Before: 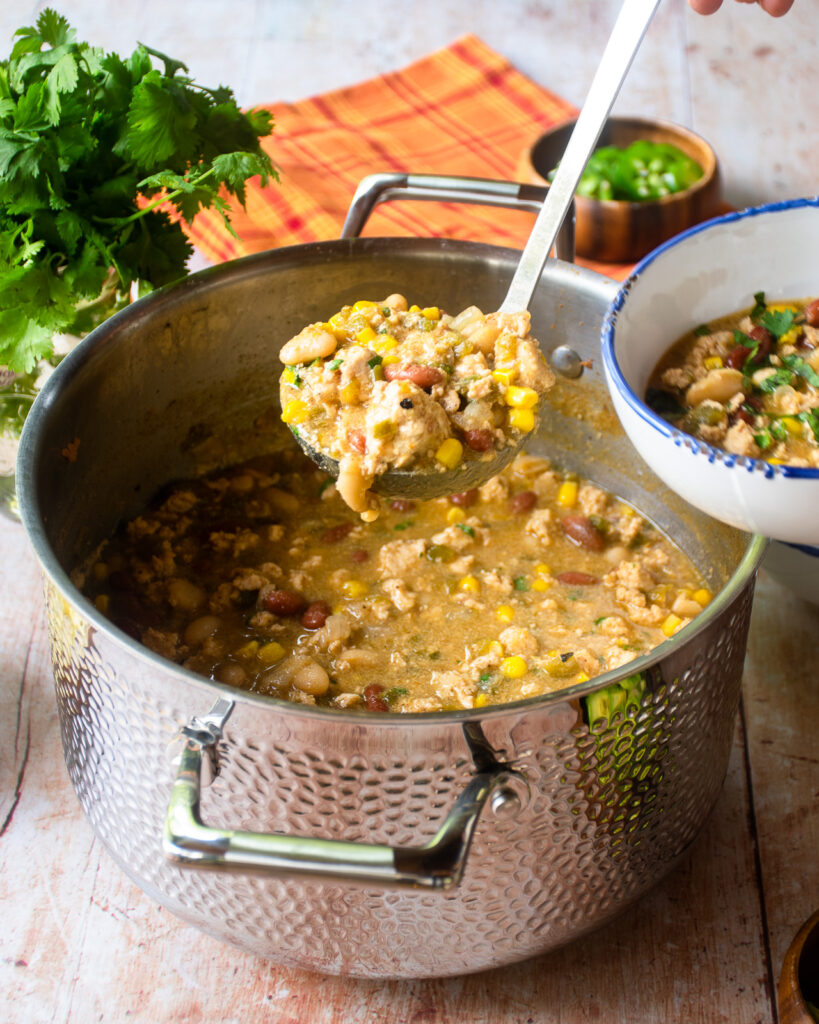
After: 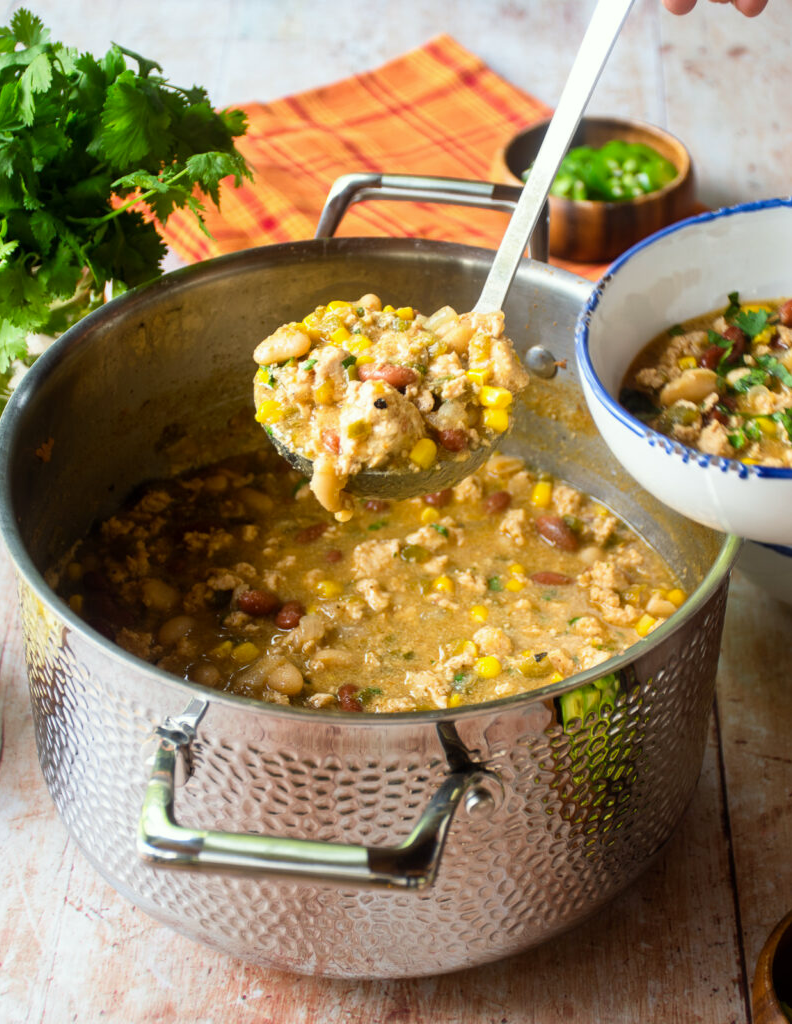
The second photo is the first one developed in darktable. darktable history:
color correction: highlights a* -2.54, highlights b* 2.28
crop and rotate: left 3.208%
